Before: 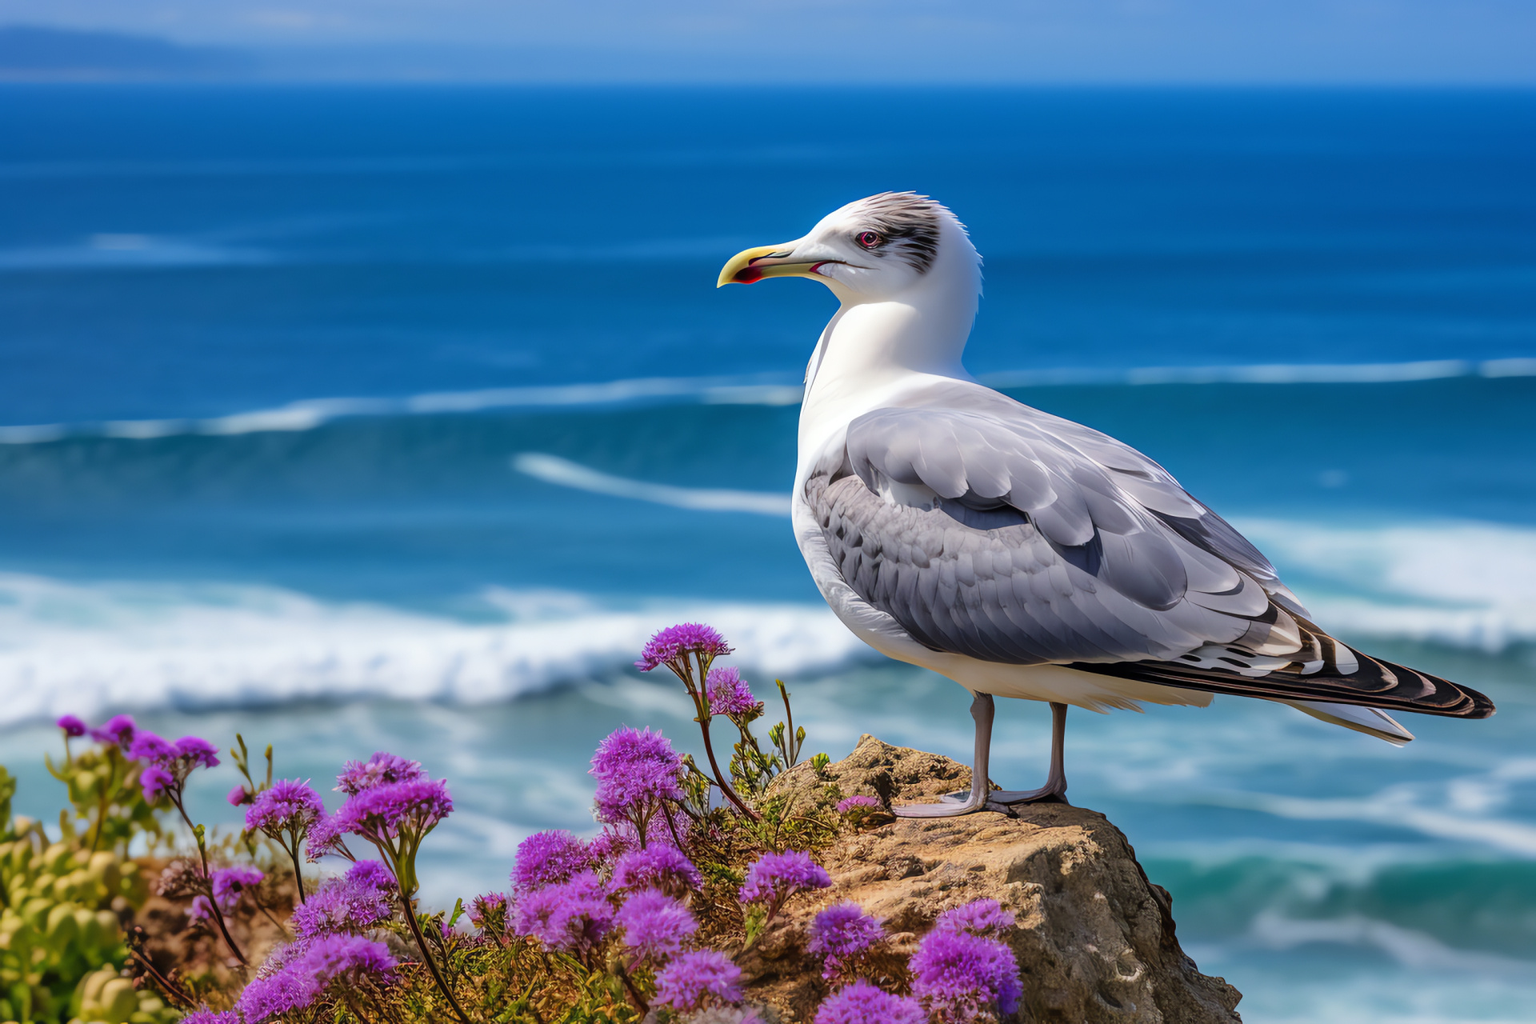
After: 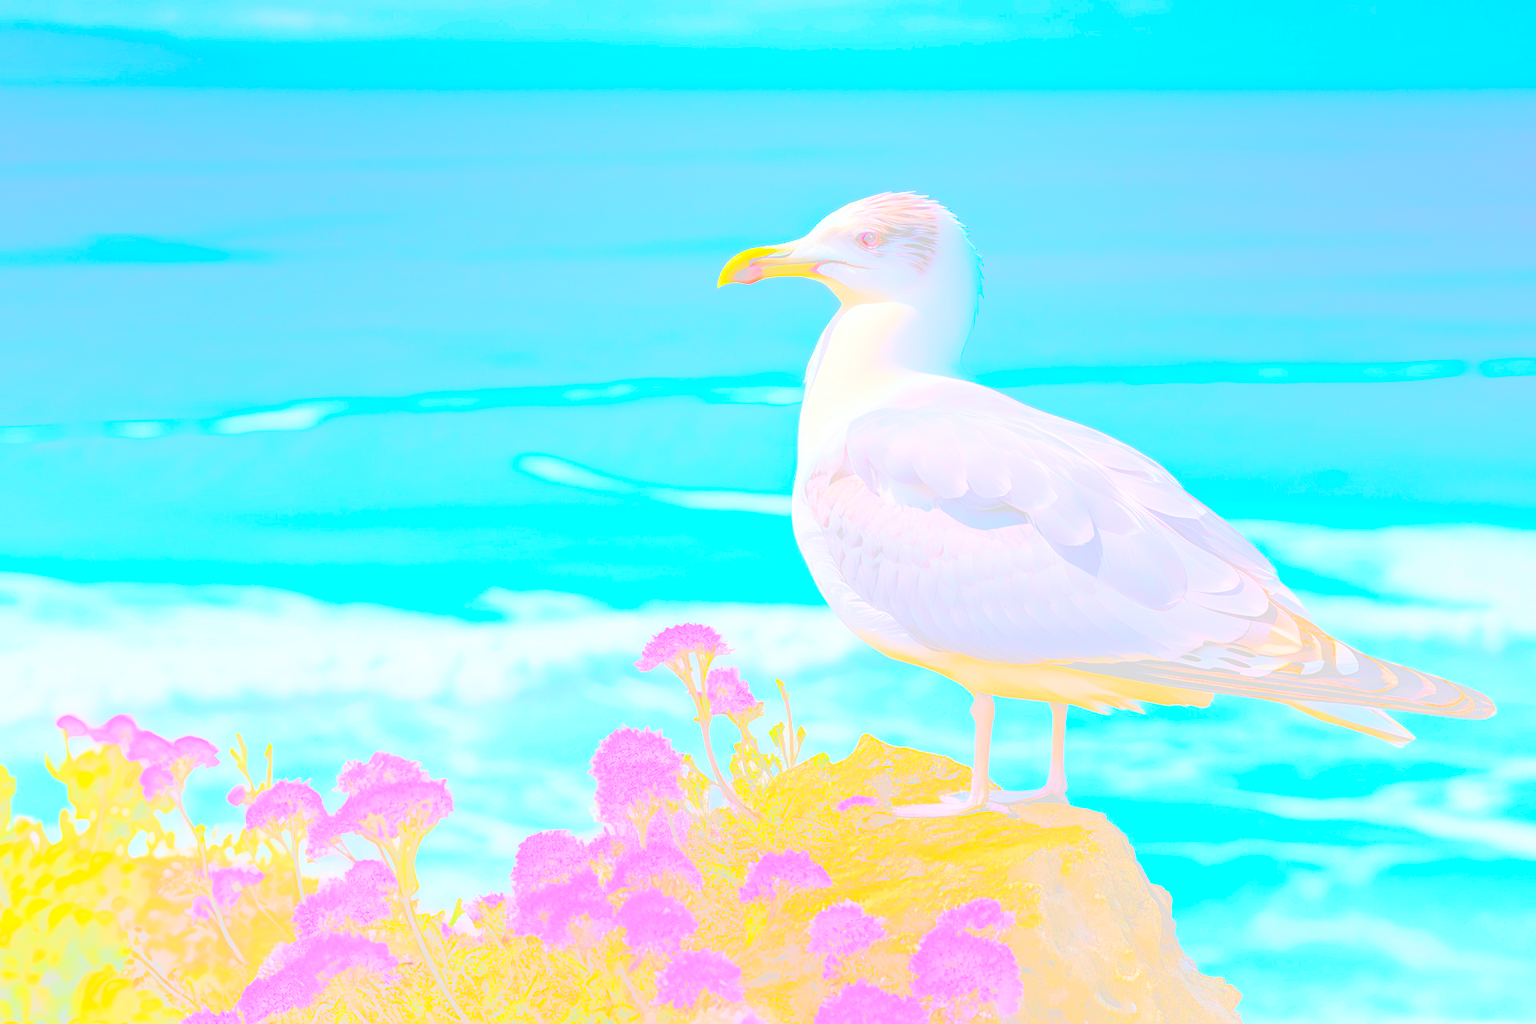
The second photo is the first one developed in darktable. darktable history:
color balance rgb: linear chroma grading › global chroma 42%, perceptual saturation grading › global saturation 42%, global vibrance 33%
sharpen: on, module defaults
bloom: size 85%, threshold 5%, strength 85%
